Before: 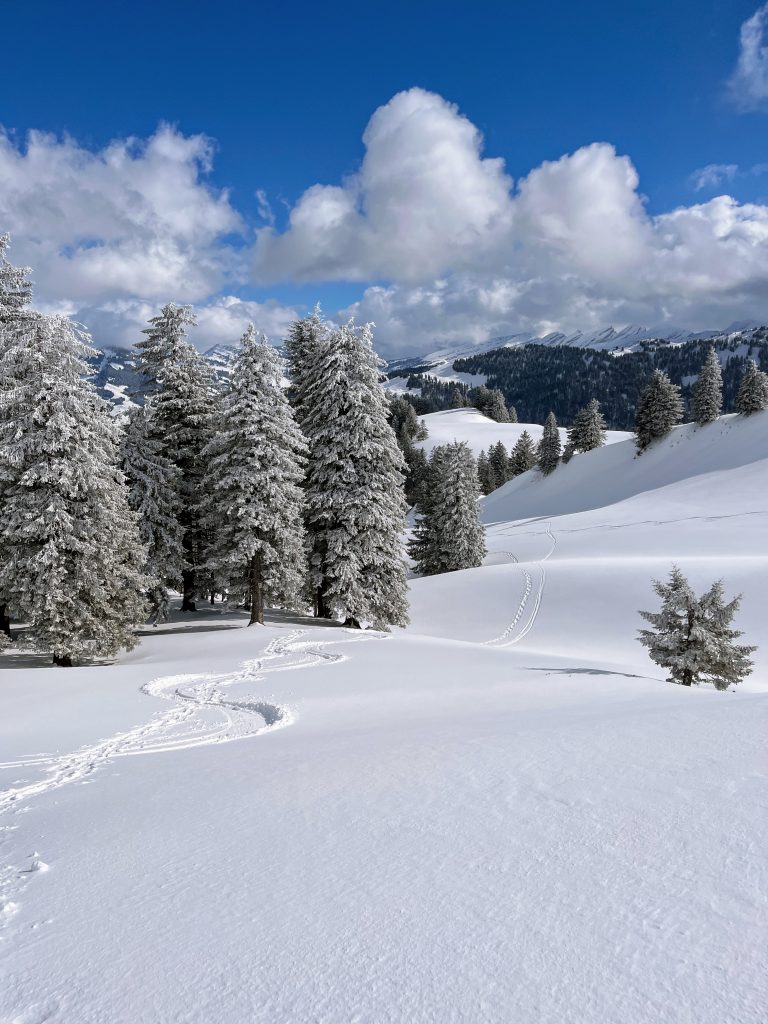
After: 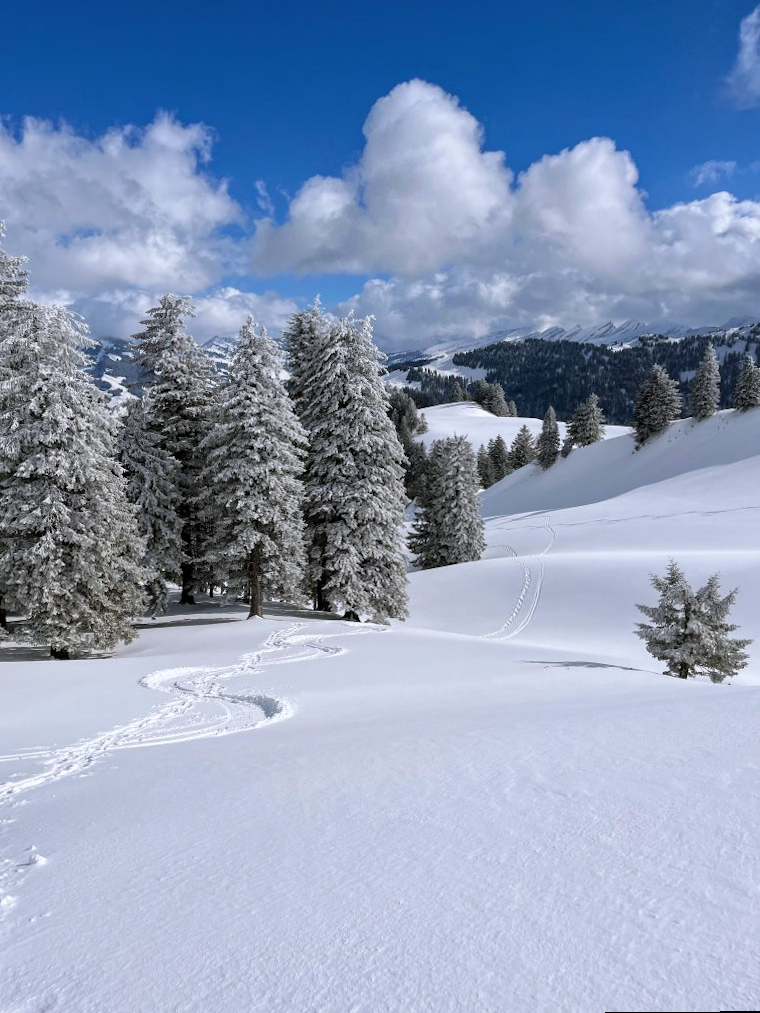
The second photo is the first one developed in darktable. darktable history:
white balance: red 0.983, blue 1.036
rotate and perspective: rotation 0.174°, lens shift (vertical) 0.013, lens shift (horizontal) 0.019, shear 0.001, automatic cropping original format, crop left 0.007, crop right 0.991, crop top 0.016, crop bottom 0.997
